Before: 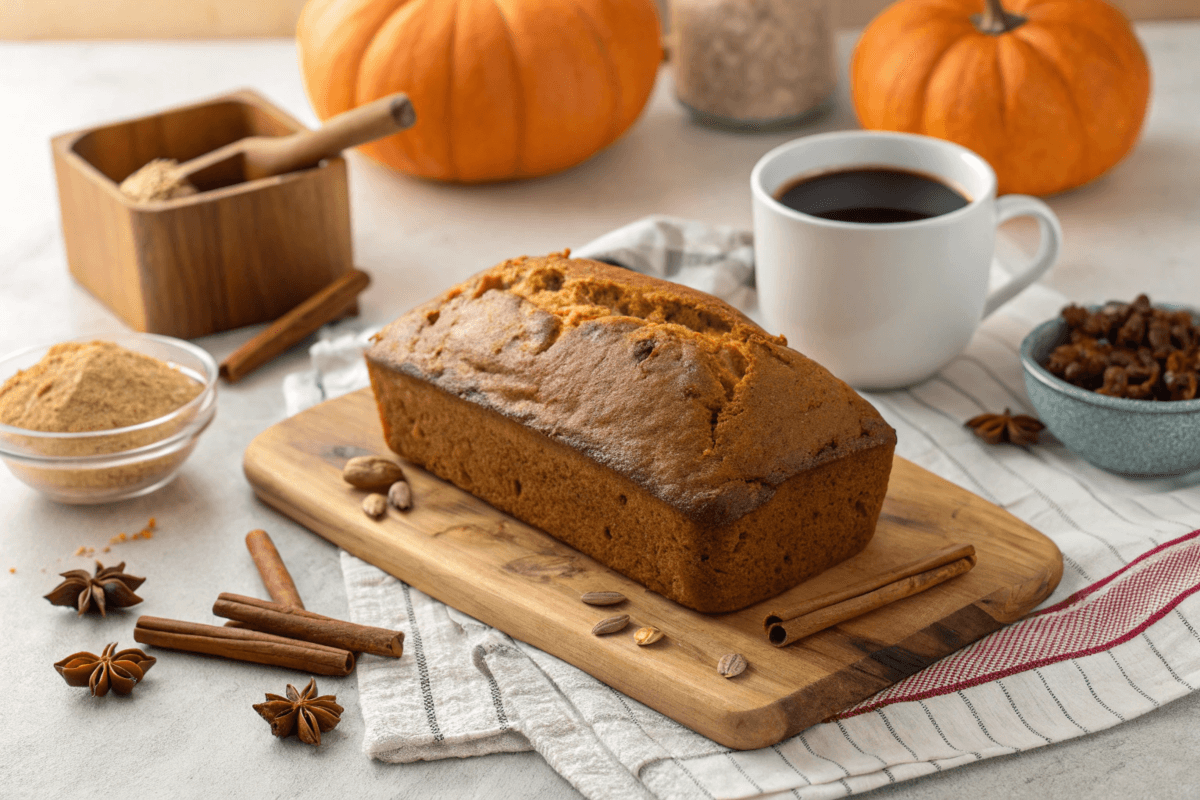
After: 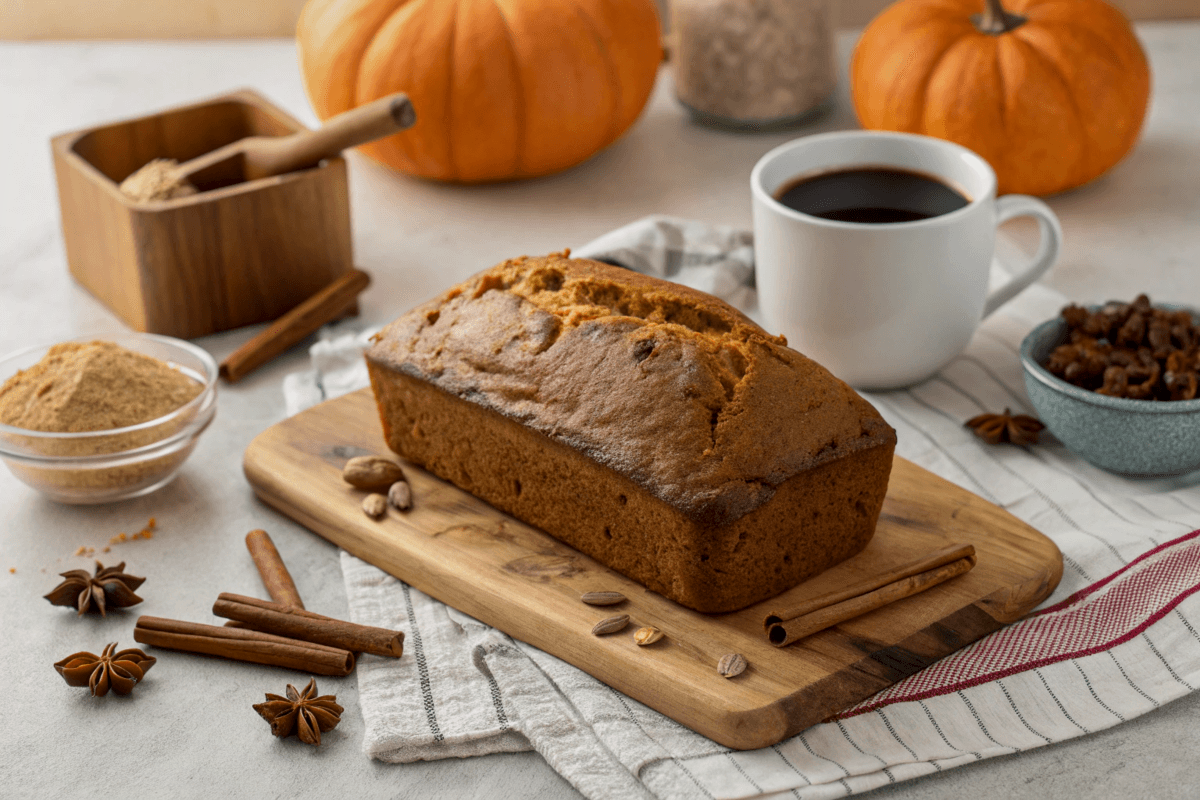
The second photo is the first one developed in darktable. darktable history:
exposure: exposure -0.36 EV, compensate highlight preservation false
local contrast: mode bilateral grid, contrast 25, coarseness 50, detail 123%, midtone range 0.2
